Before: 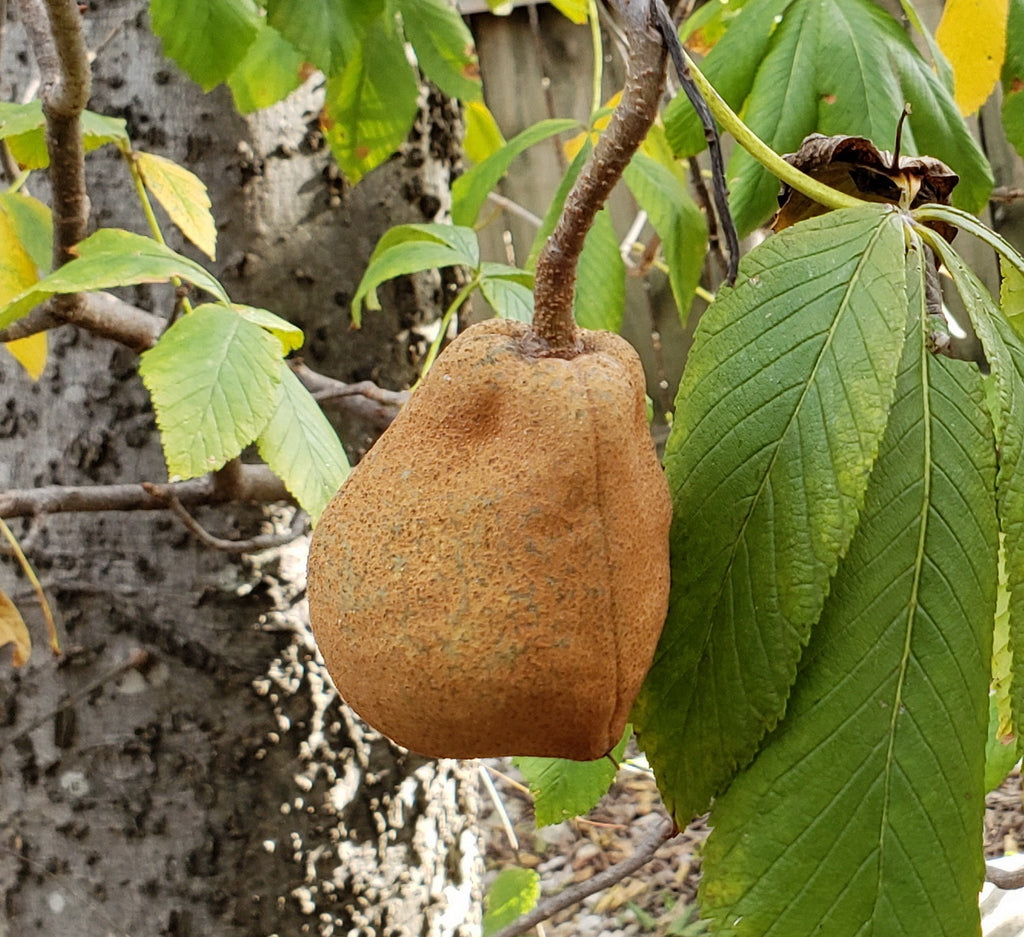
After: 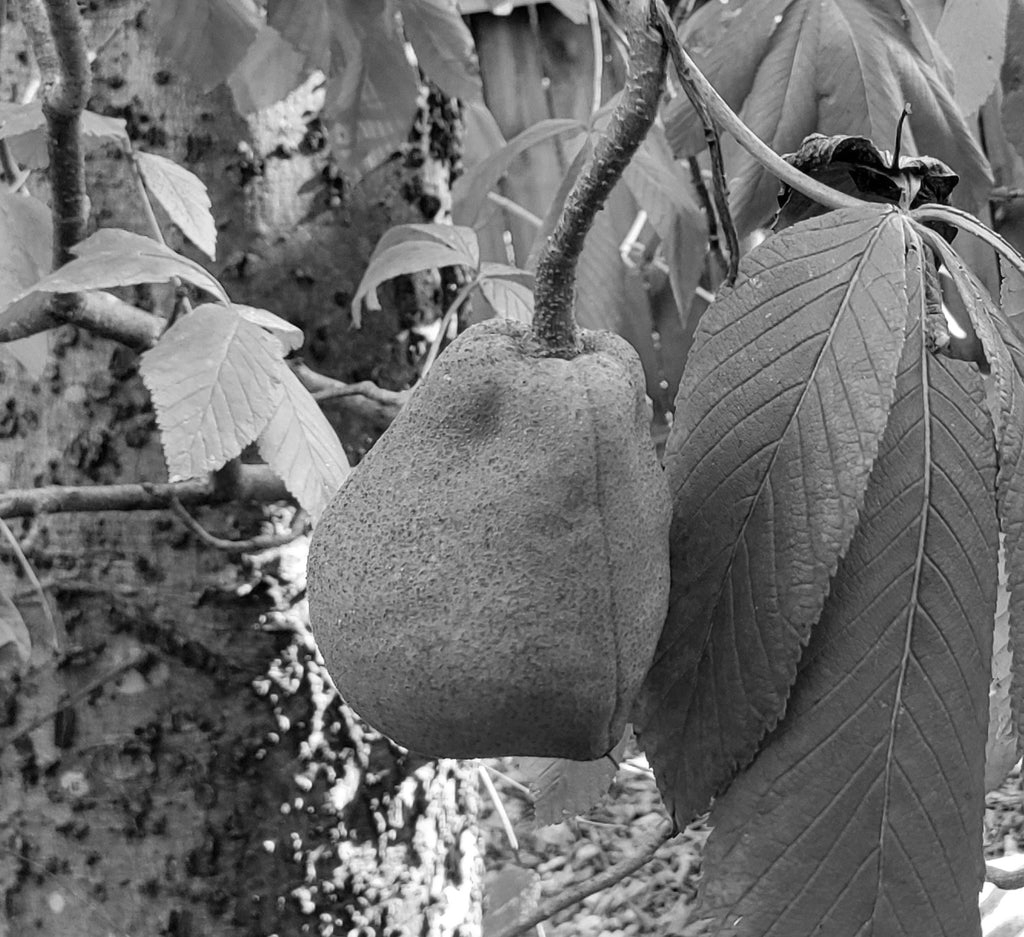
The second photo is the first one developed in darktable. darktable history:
tone equalizer: on, module defaults
color calibration: output gray [0.21, 0.42, 0.37, 0], x 0.383, y 0.371, temperature 3910.05 K
